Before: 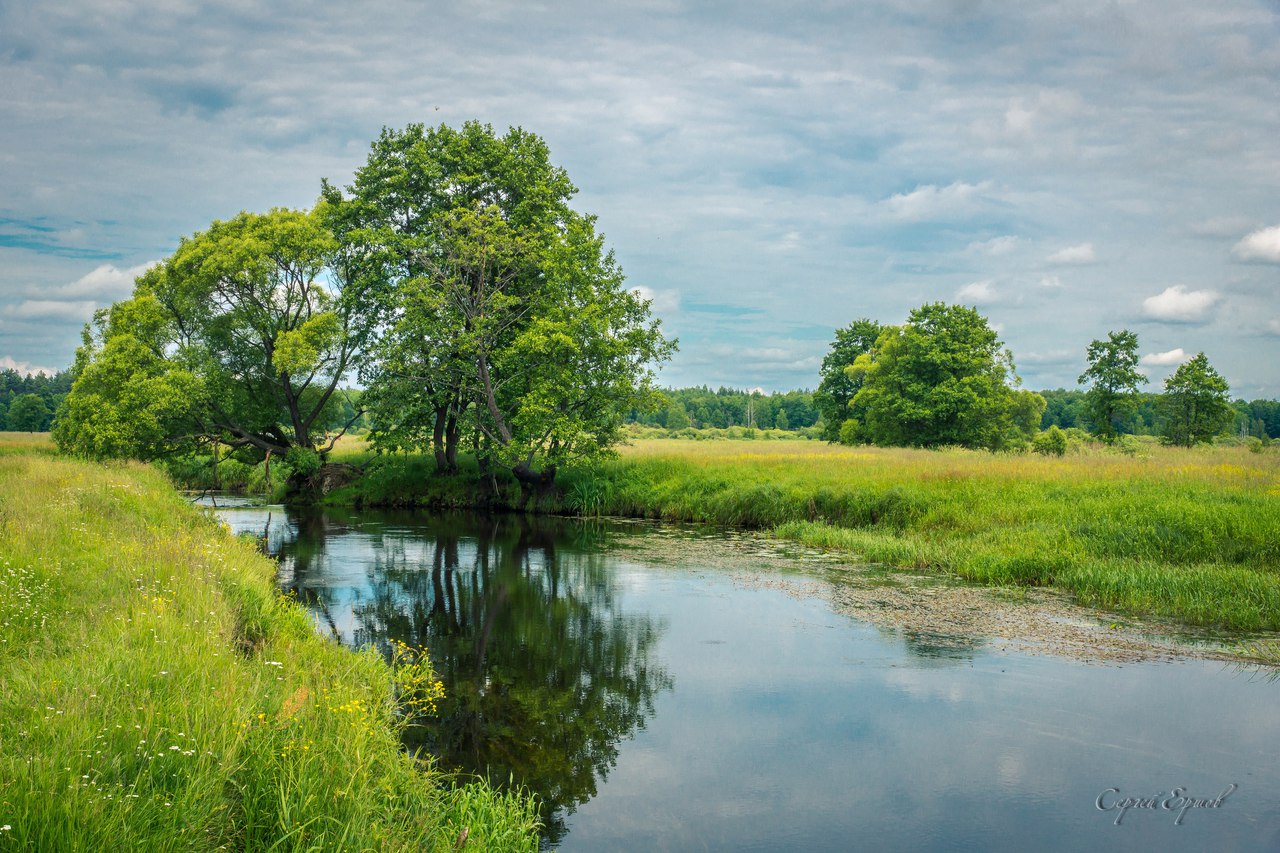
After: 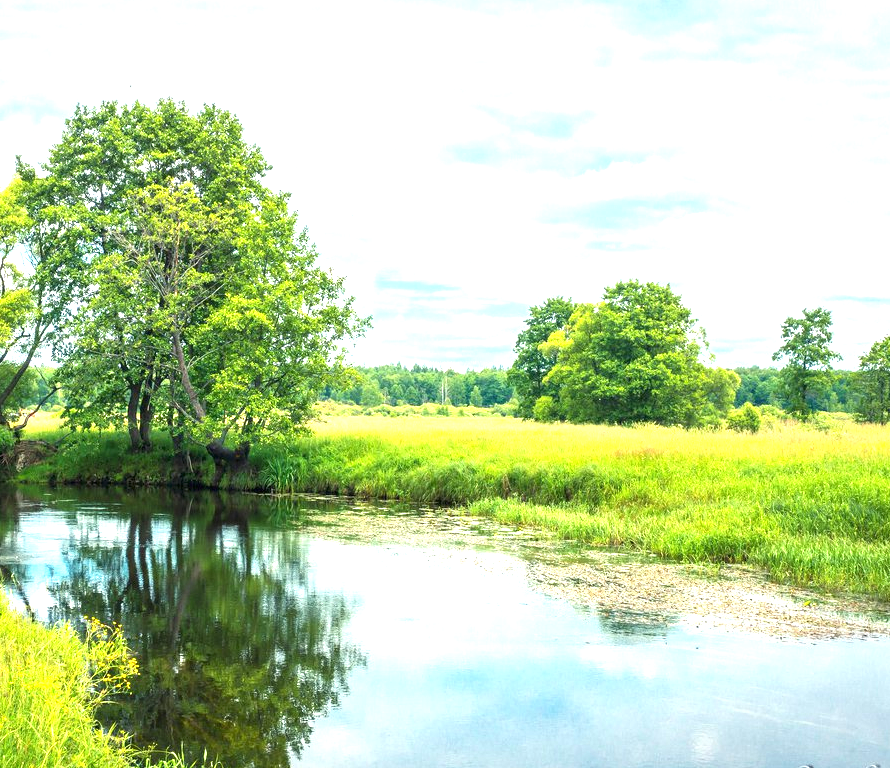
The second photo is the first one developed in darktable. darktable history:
exposure: black level correction 0, exposure 1.488 EV, compensate exposure bias true, compensate highlight preservation false
crop and rotate: left 23.972%, top 2.754%, right 6.494%, bottom 7.098%
